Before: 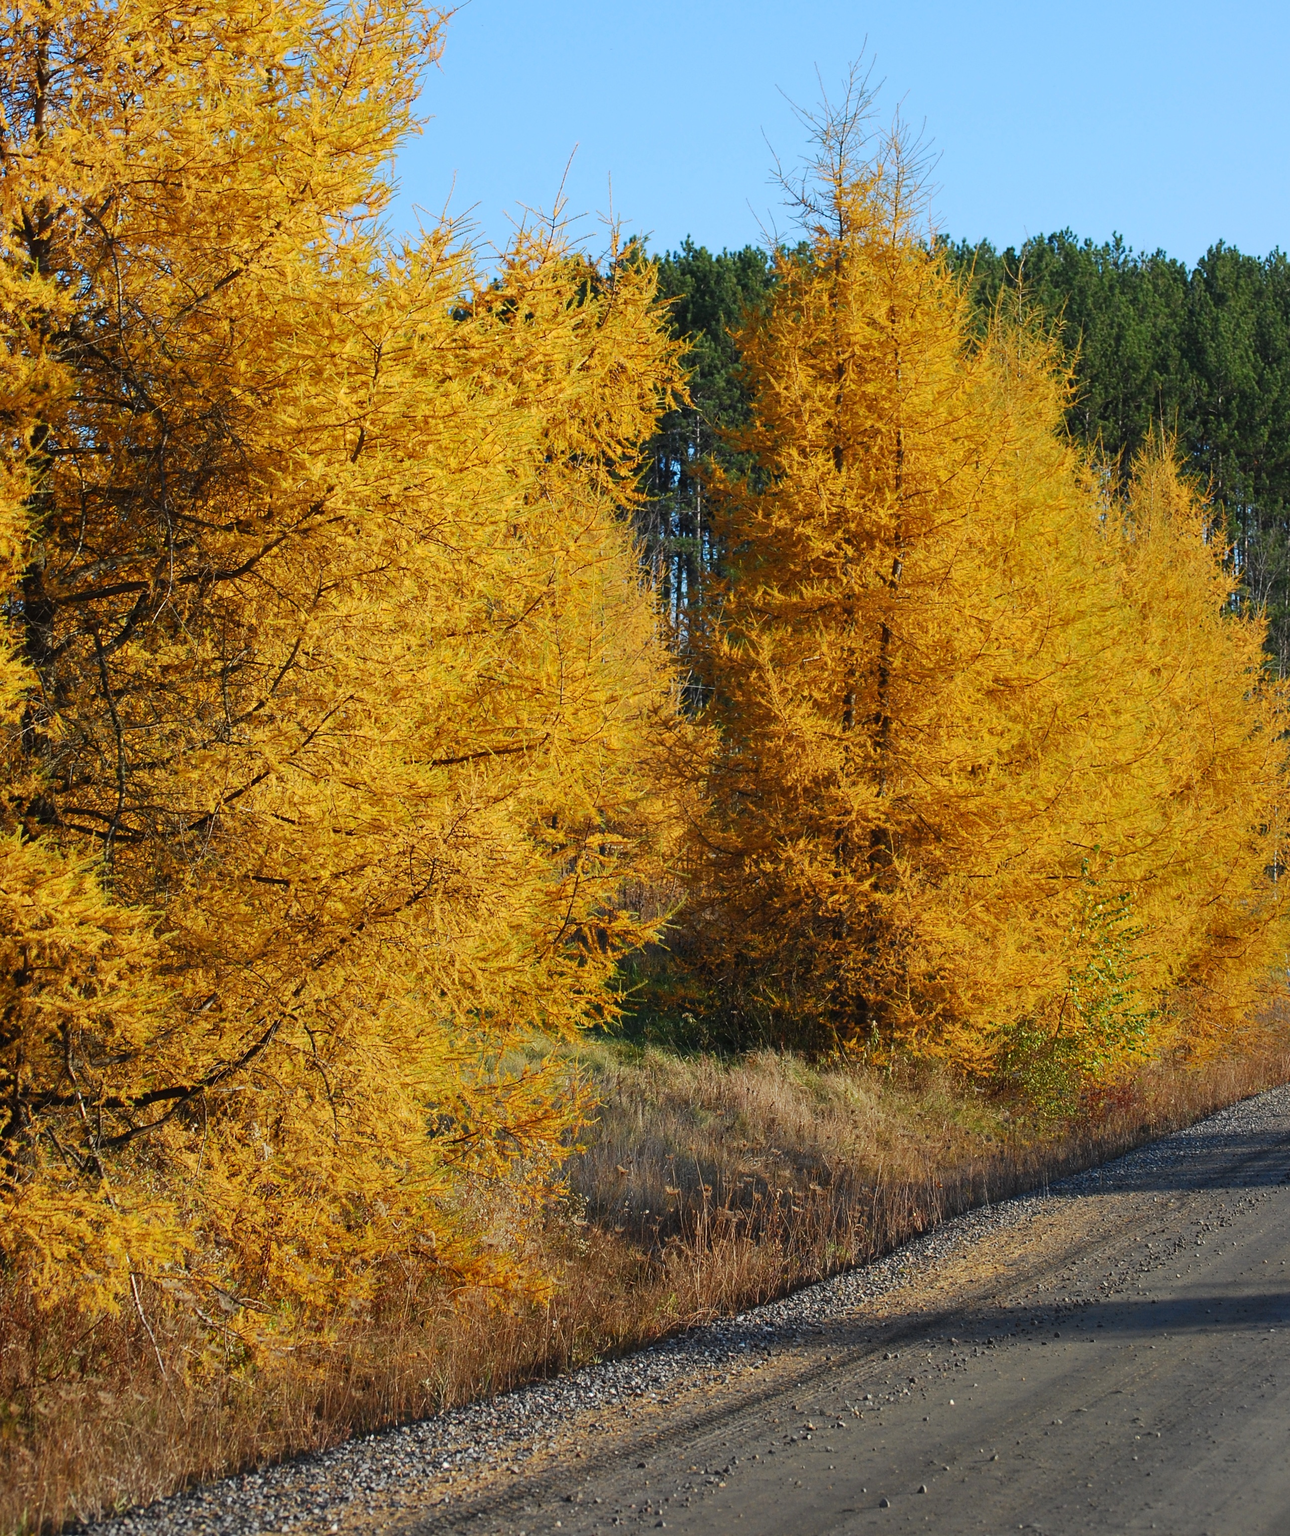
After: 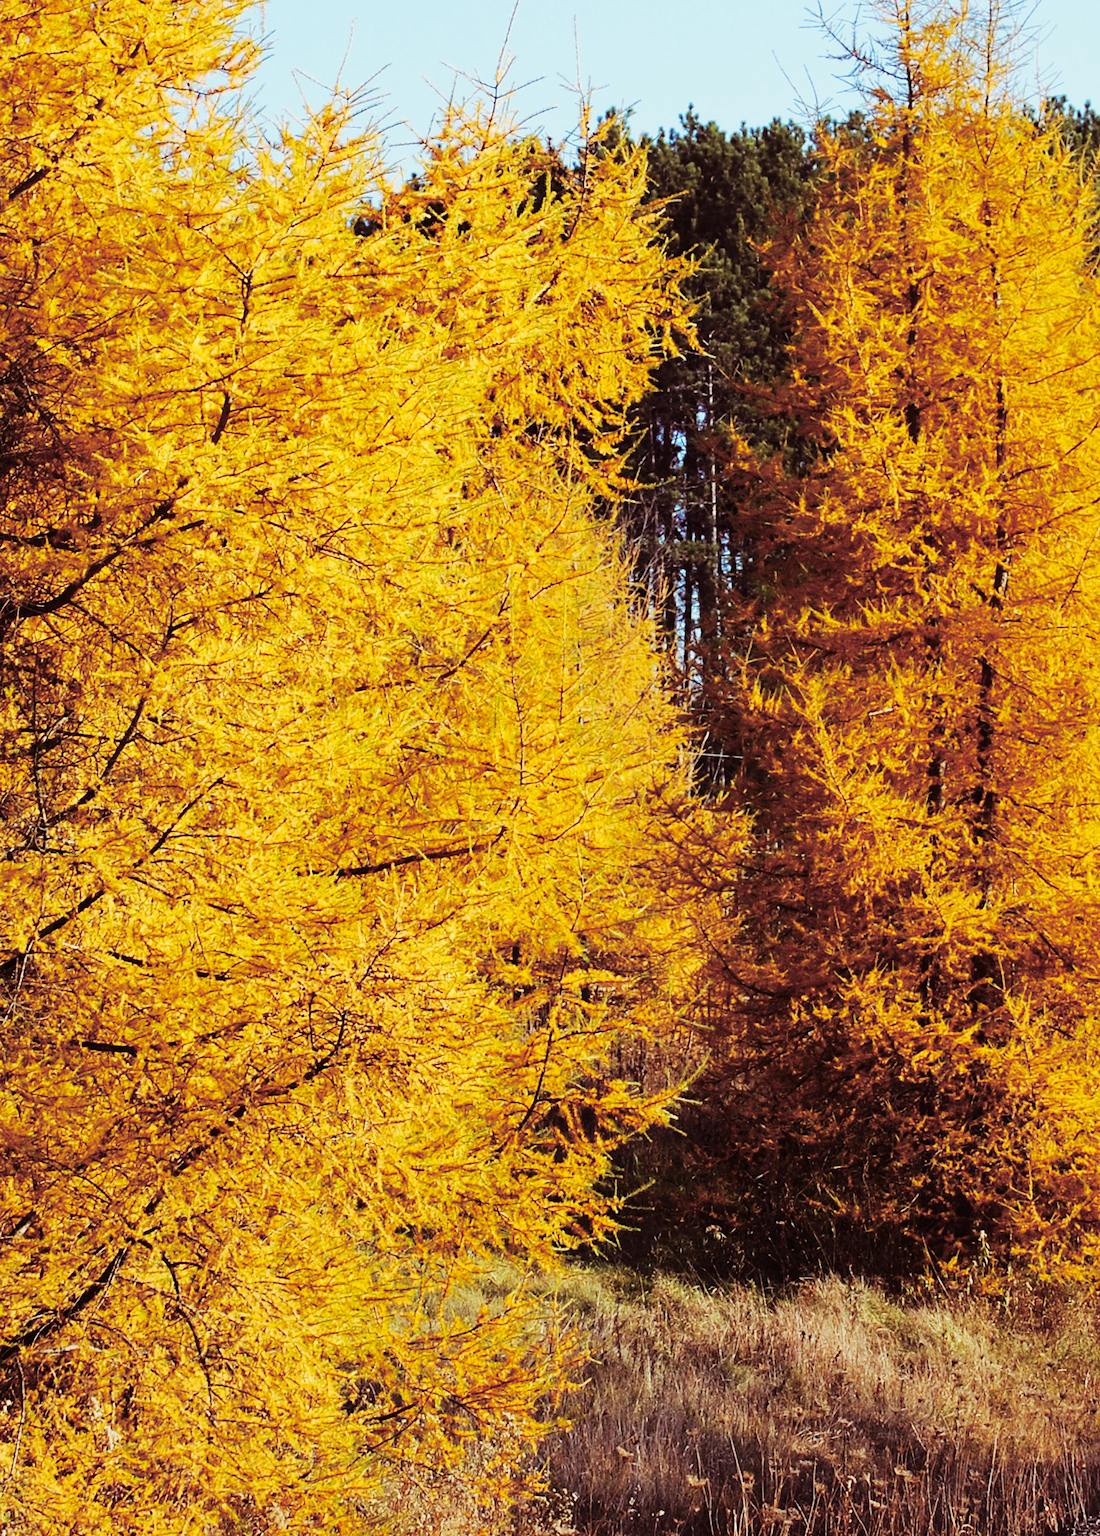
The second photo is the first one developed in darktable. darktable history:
base curve: curves: ch0 [(0, 0) (0.036, 0.025) (0.121, 0.166) (0.206, 0.329) (0.605, 0.79) (1, 1)], preserve colors none
rotate and perspective: rotation -1.24°, automatic cropping off
crop: left 16.202%, top 11.208%, right 26.045%, bottom 20.557%
split-toning: shadows › hue 360°
